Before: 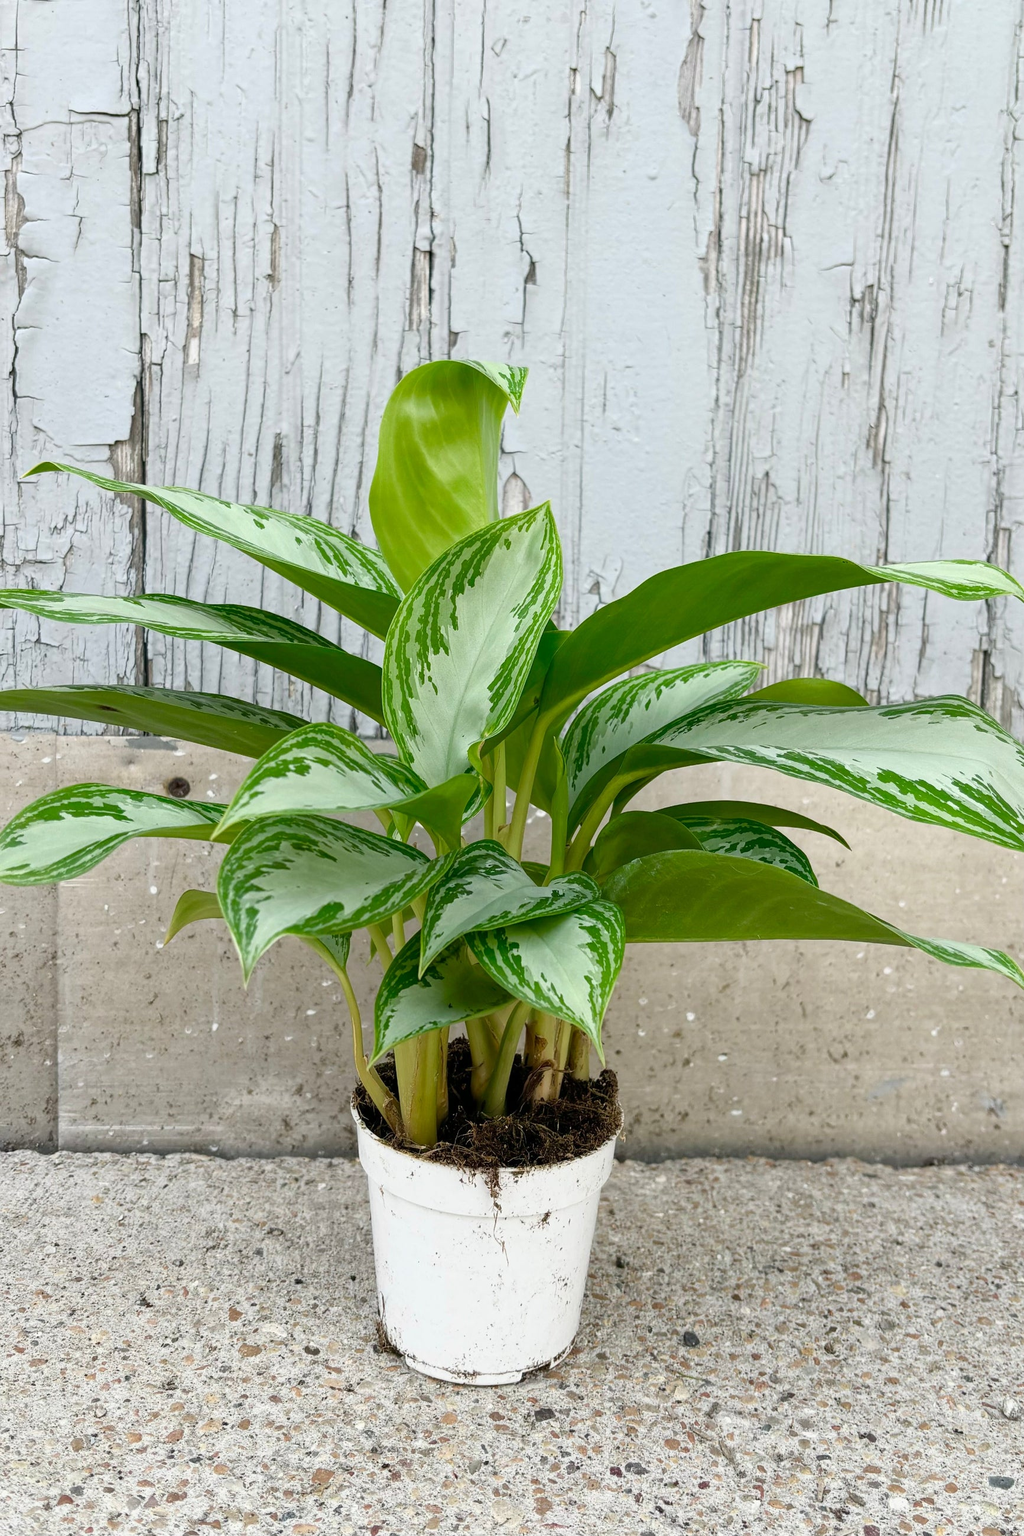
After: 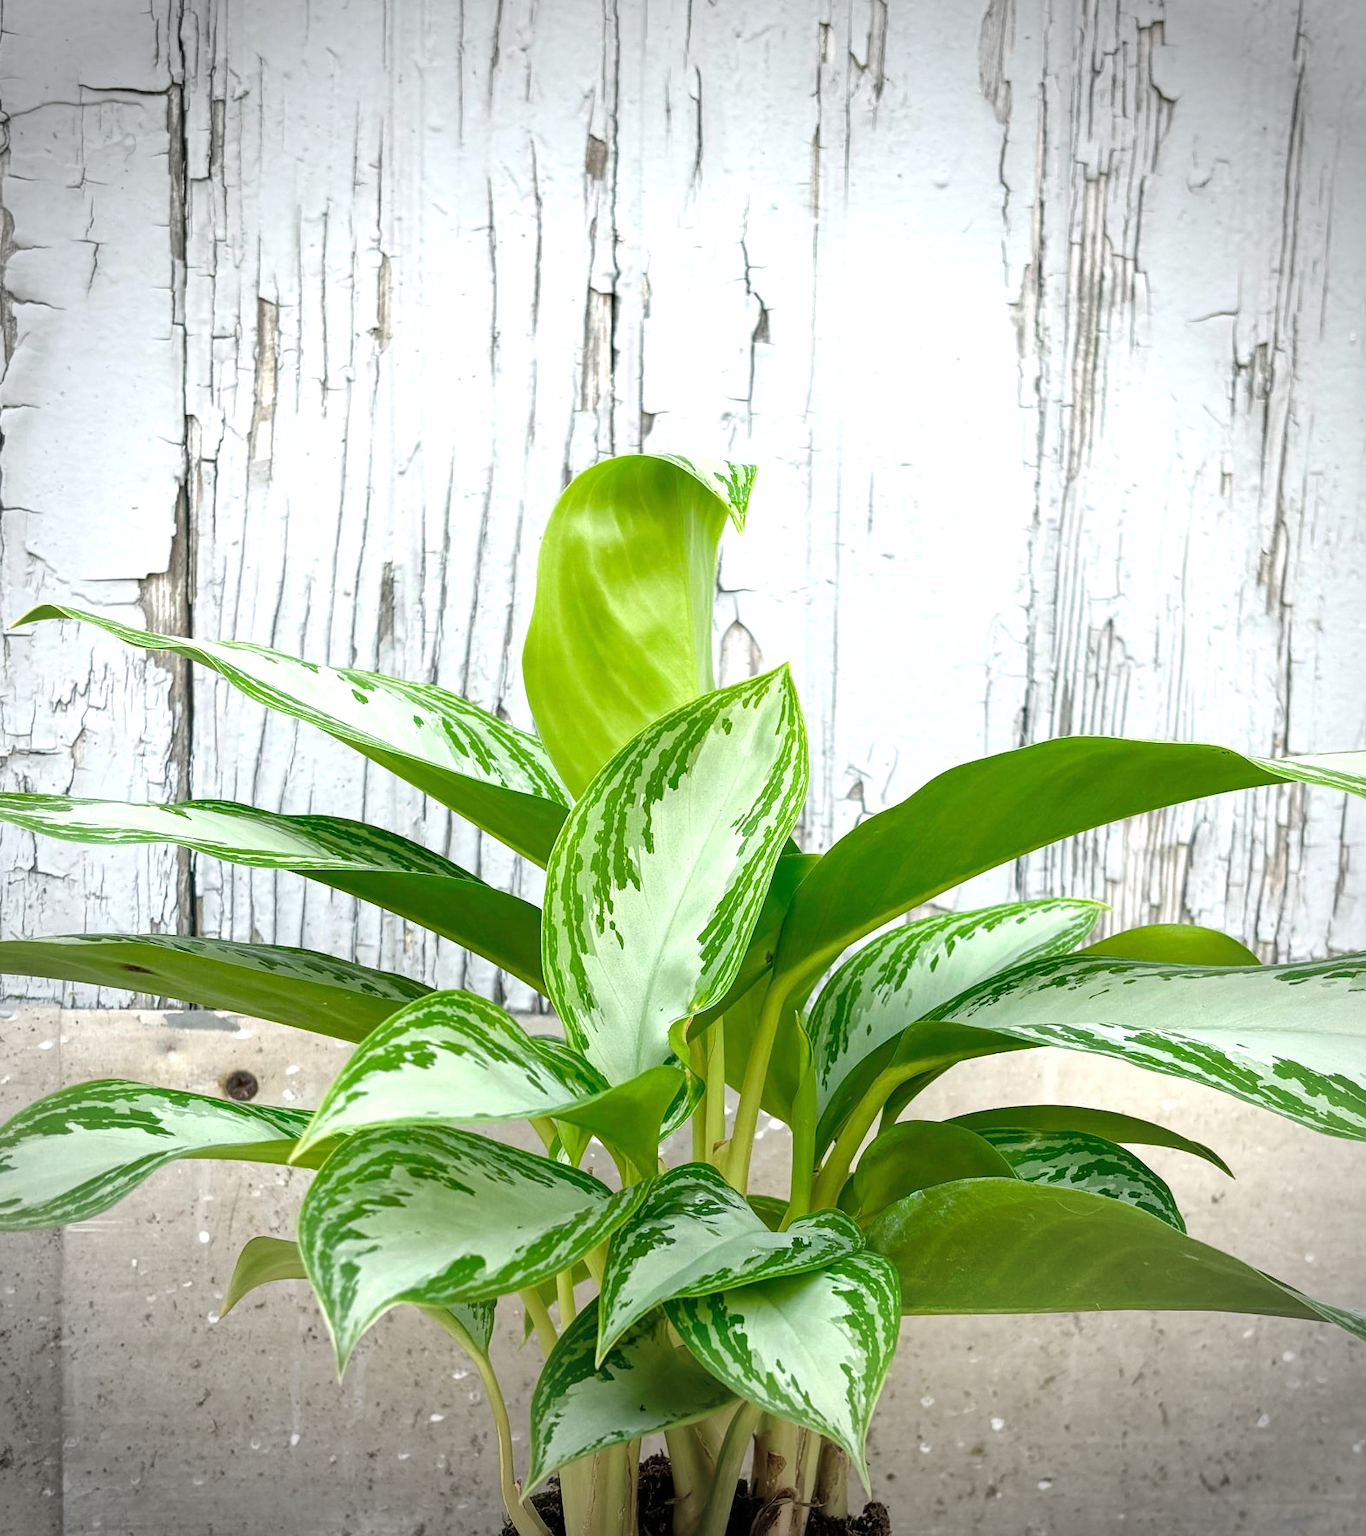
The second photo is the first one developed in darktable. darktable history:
vignetting: fall-off start 75%, brightness -0.692, width/height ratio 1.084
crop: left 1.509%, top 3.452%, right 7.696%, bottom 28.452%
exposure: black level correction 0, exposure 0.7 EV, compensate highlight preservation false
